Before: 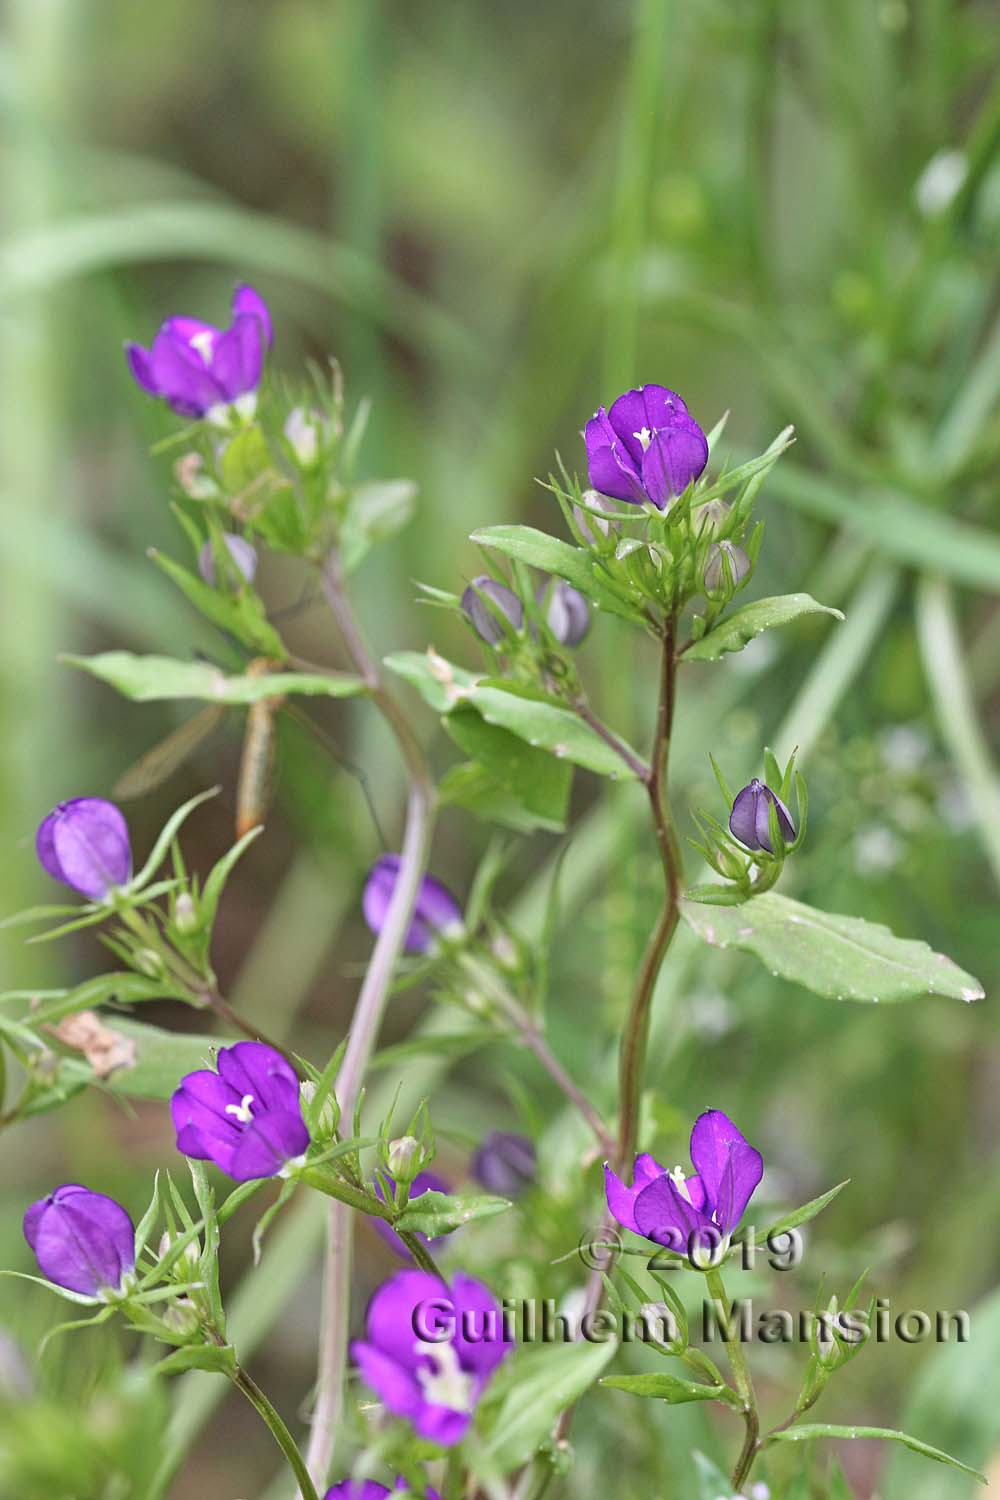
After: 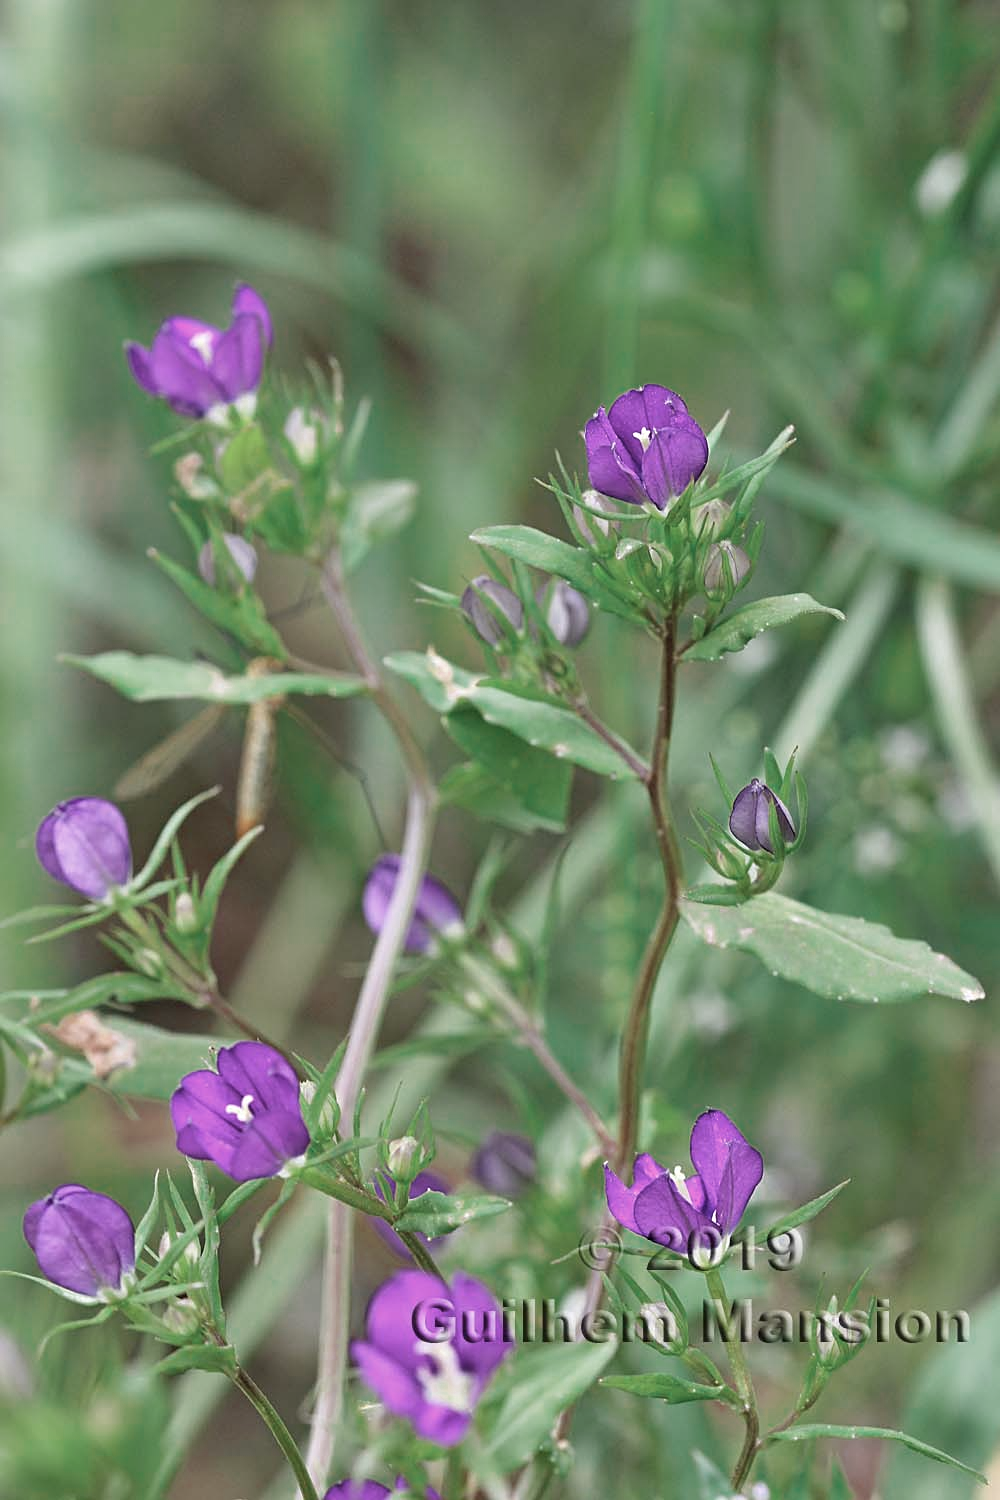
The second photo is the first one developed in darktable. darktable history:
sharpen: amount 0.204
color zones: curves: ch0 [(0, 0.5) (0.125, 0.4) (0.25, 0.5) (0.375, 0.4) (0.5, 0.4) (0.625, 0.35) (0.75, 0.35) (0.875, 0.5)]; ch1 [(0, 0.35) (0.125, 0.45) (0.25, 0.35) (0.375, 0.35) (0.5, 0.35) (0.625, 0.35) (0.75, 0.45) (0.875, 0.35)]; ch2 [(0, 0.6) (0.125, 0.5) (0.25, 0.5) (0.375, 0.6) (0.5, 0.6) (0.625, 0.5) (0.75, 0.5) (0.875, 0.5)]
